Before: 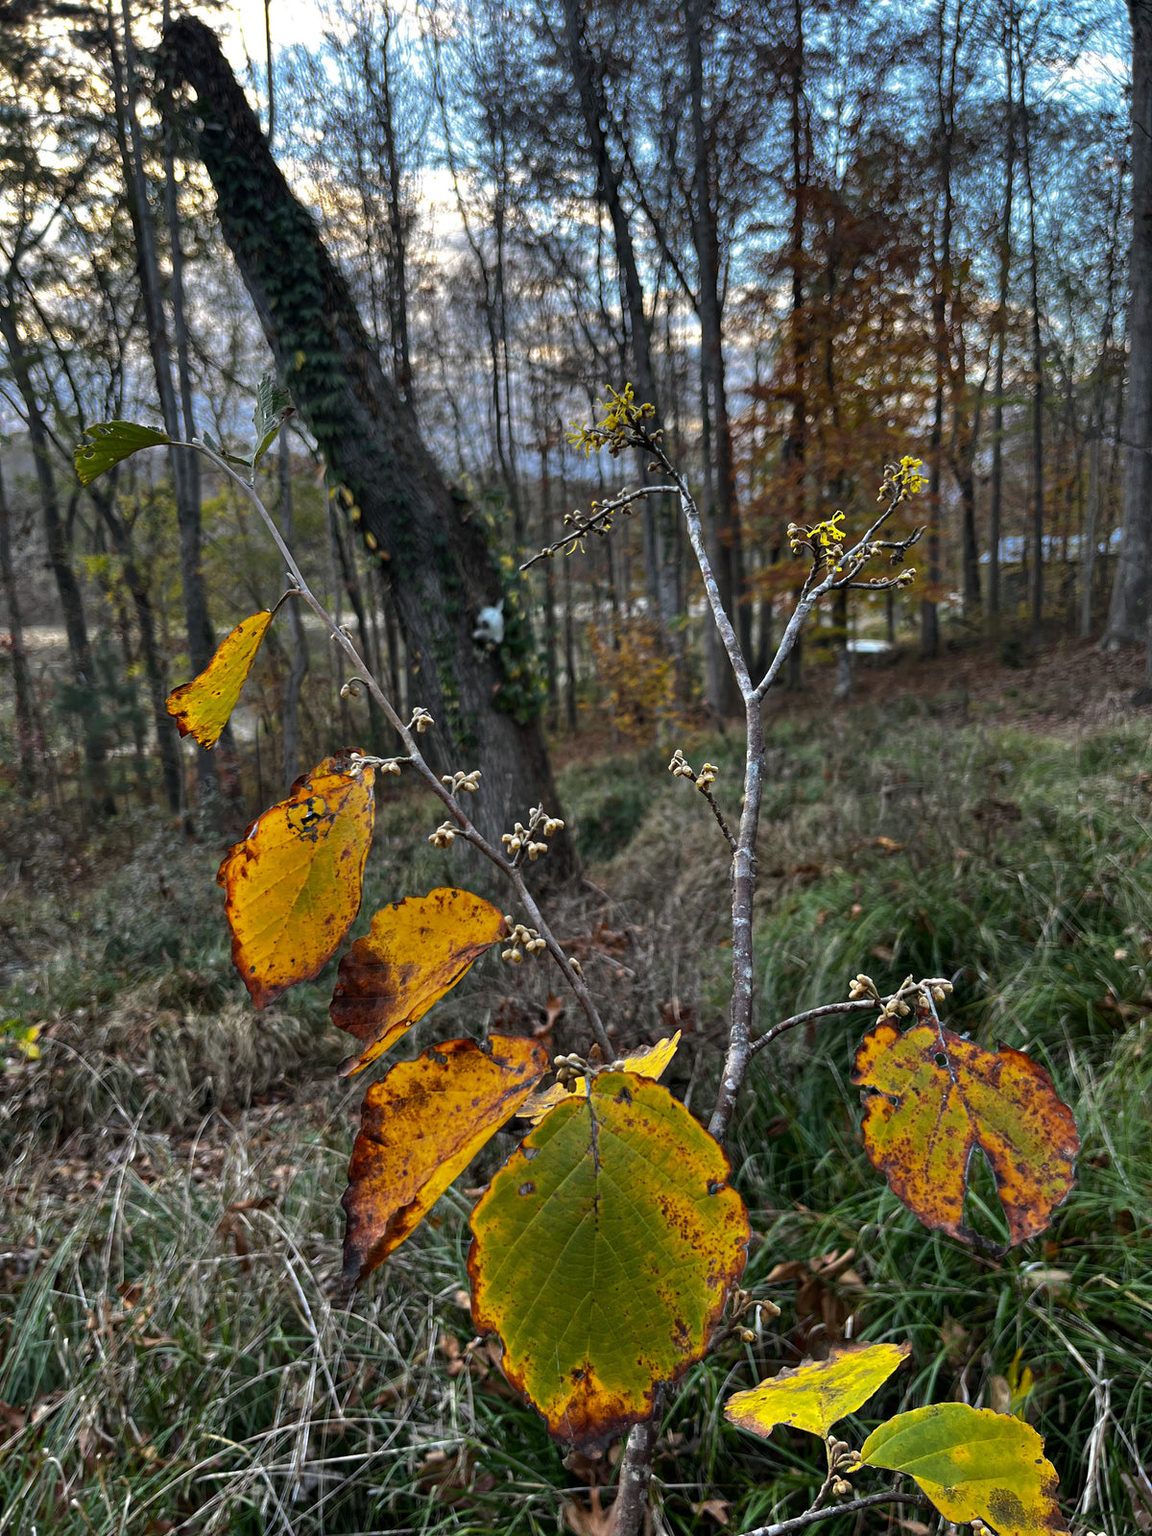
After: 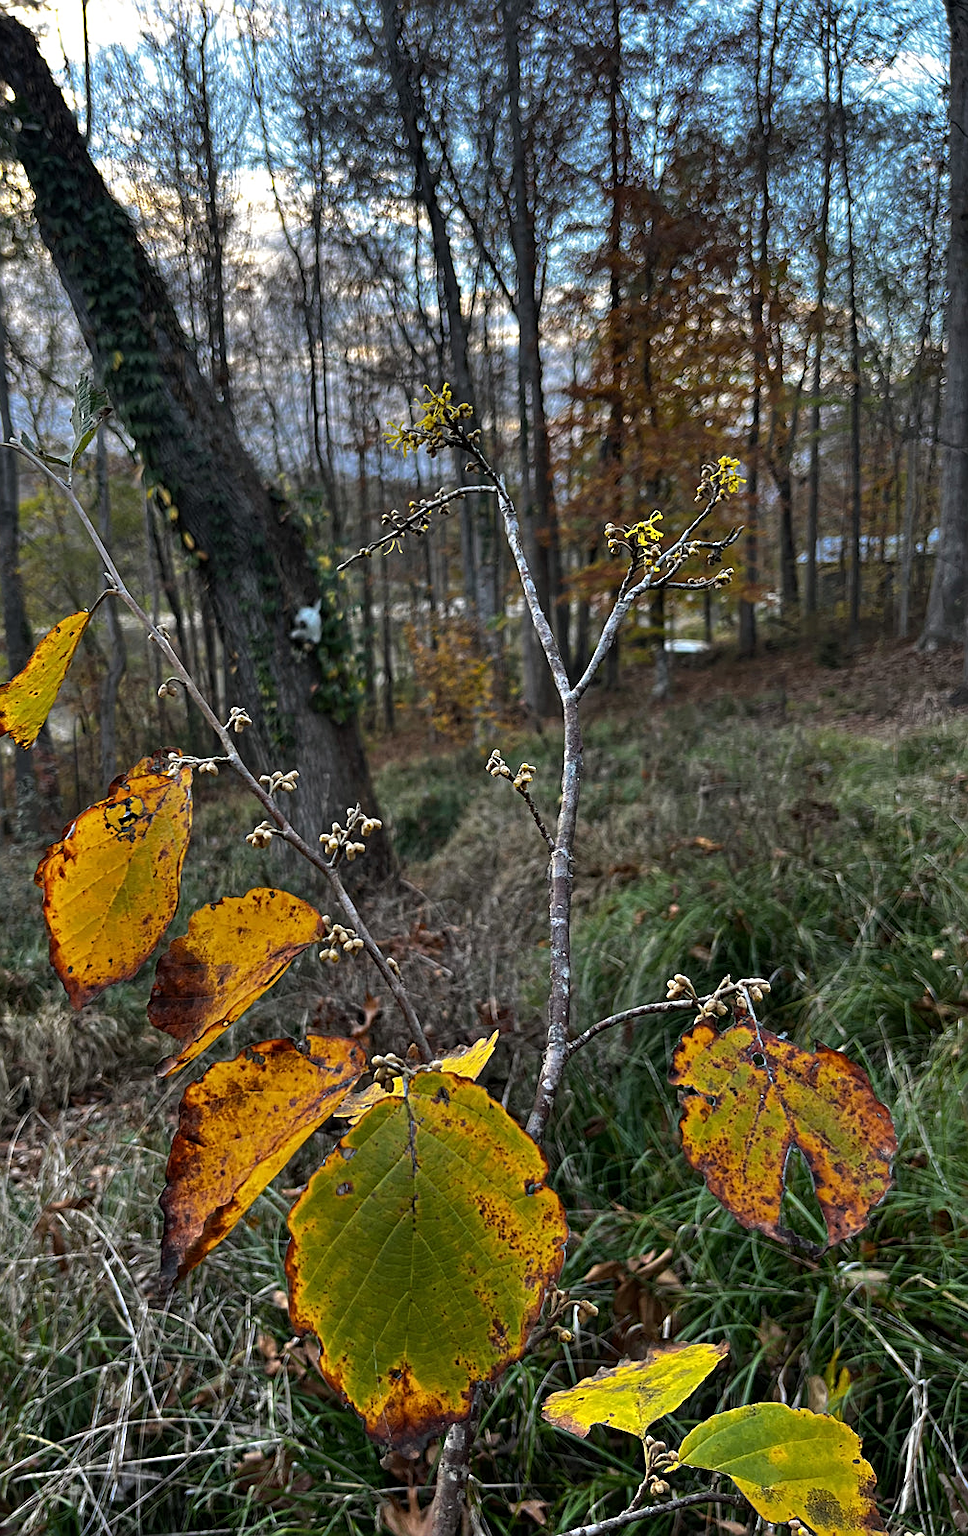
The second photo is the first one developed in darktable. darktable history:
crop: left 15.848%
sharpen: on, module defaults
